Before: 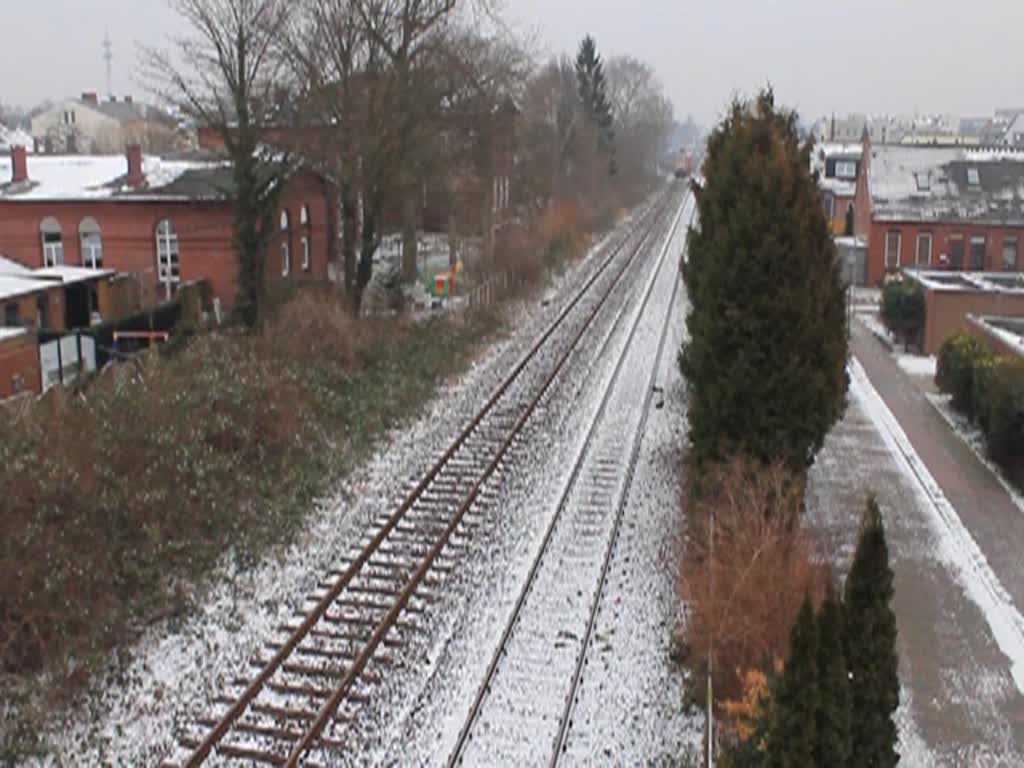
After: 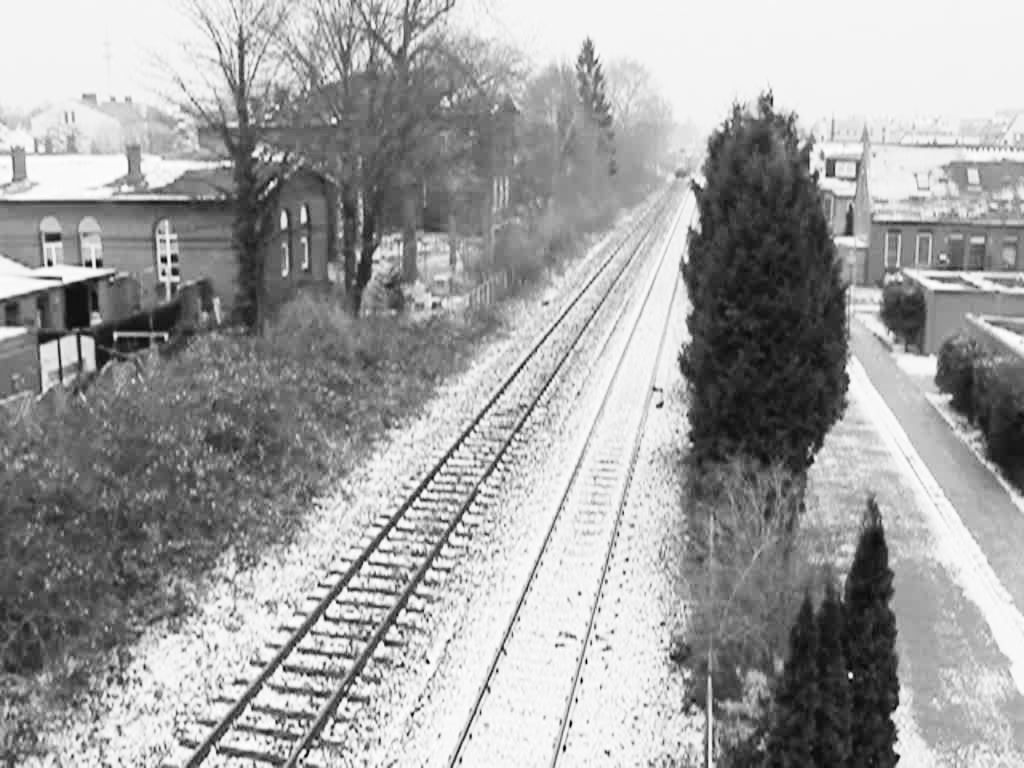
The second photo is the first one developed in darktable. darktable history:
monochrome: on, module defaults
base curve: curves: ch0 [(0, 0) (0, 0.001) (0.001, 0.001) (0.004, 0.002) (0.007, 0.004) (0.015, 0.013) (0.033, 0.045) (0.052, 0.096) (0.075, 0.17) (0.099, 0.241) (0.163, 0.42) (0.219, 0.55) (0.259, 0.616) (0.327, 0.722) (0.365, 0.765) (0.522, 0.873) (0.547, 0.881) (0.689, 0.919) (0.826, 0.952) (1, 1)], preserve colors none
